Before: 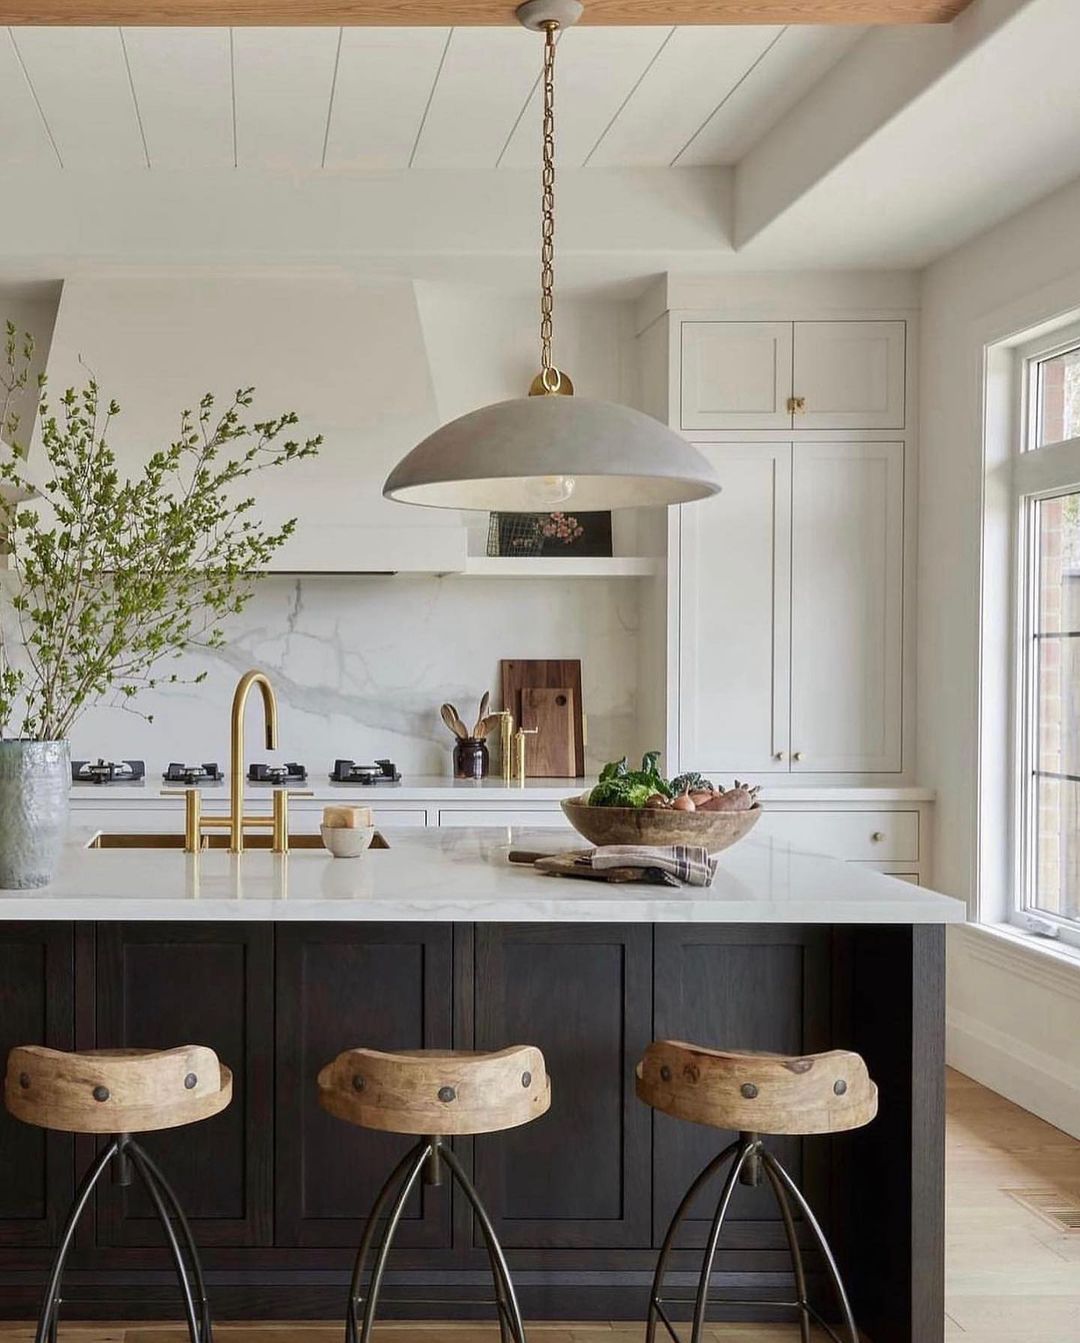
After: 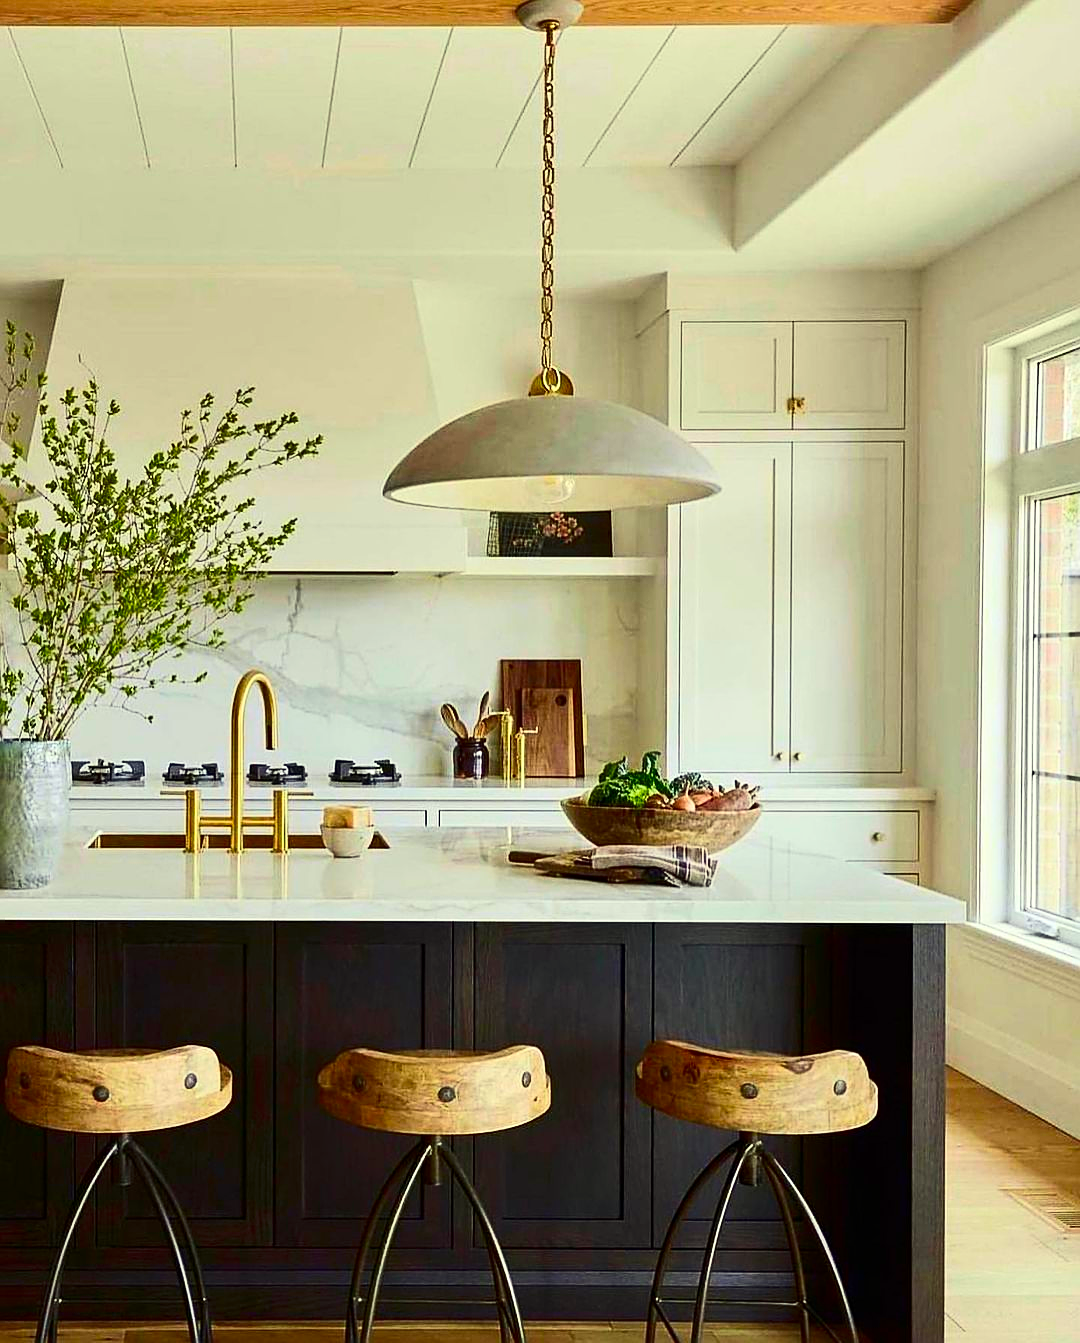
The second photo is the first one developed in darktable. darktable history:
sharpen: on, module defaults
color correction: highlights a* -5.82, highlights b* 11.05
contrast brightness saturation: contrast 0.269, brightness 0.022, saturation 0.858
